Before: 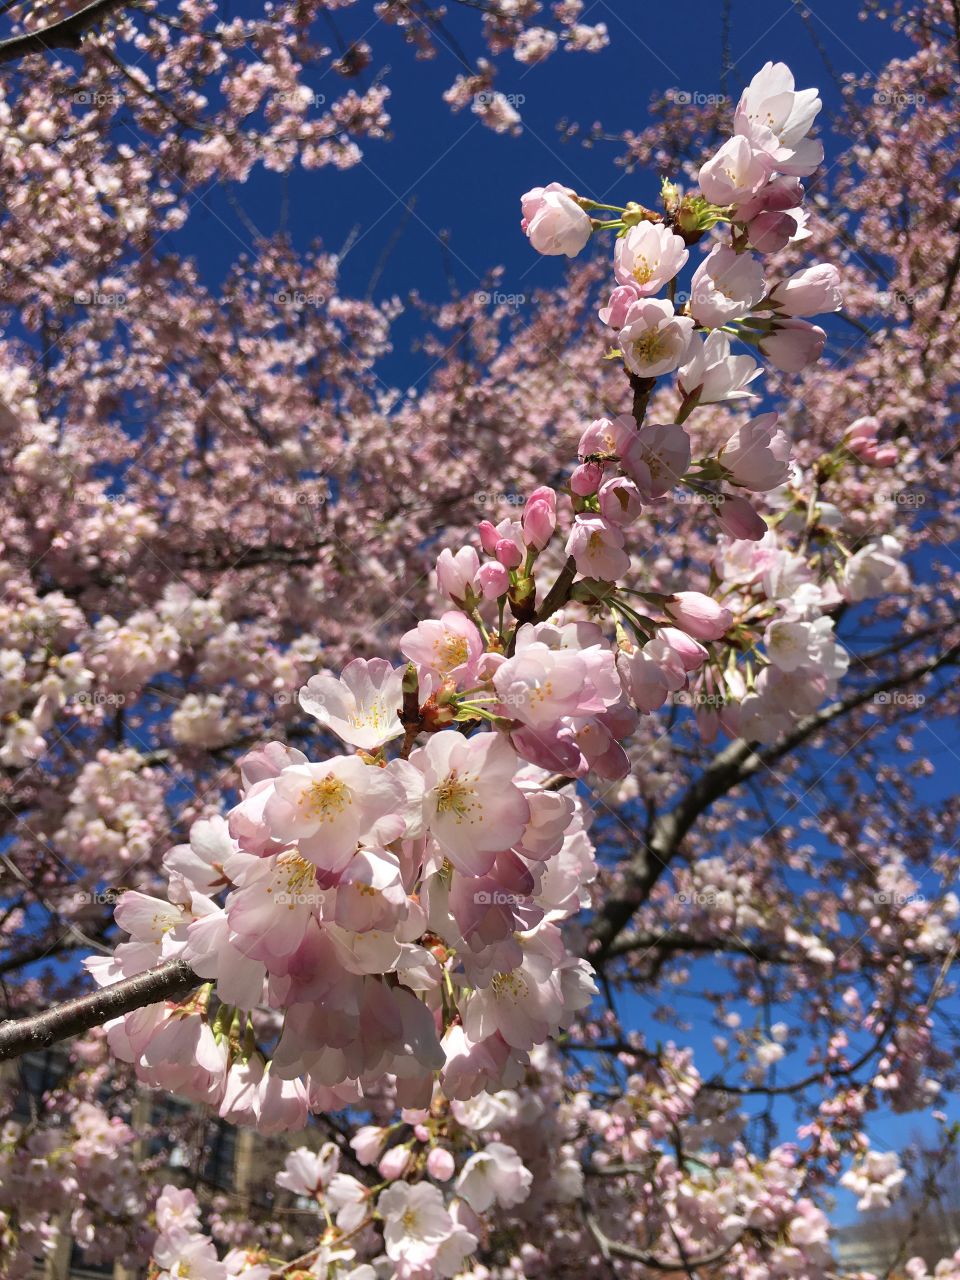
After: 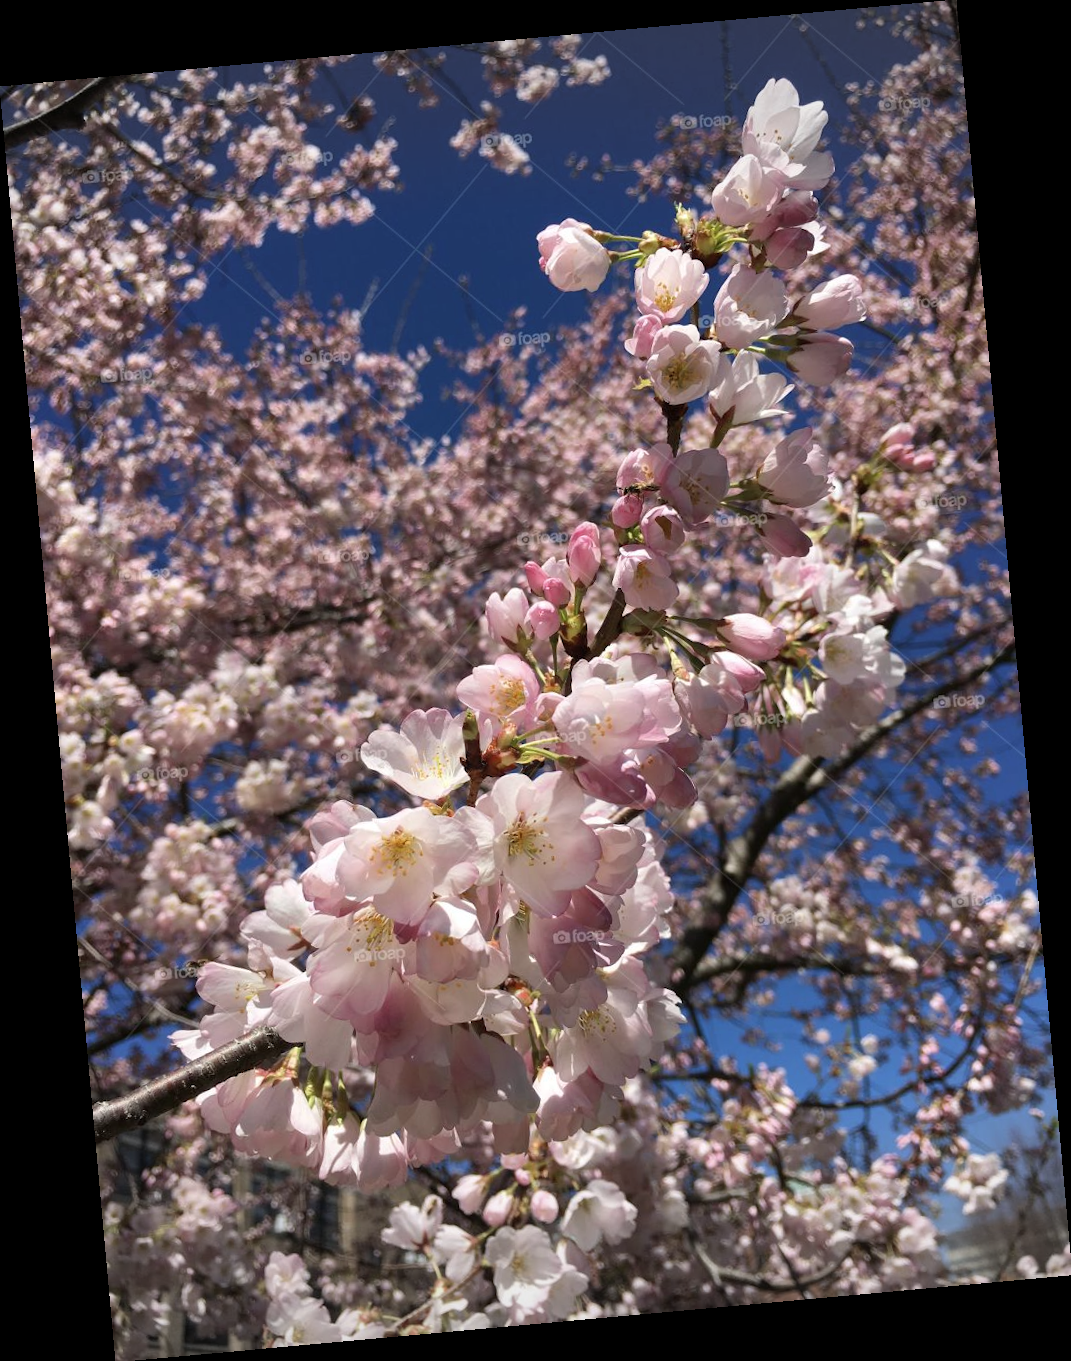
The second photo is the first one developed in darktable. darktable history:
vignetting: fall-off start 100%, brightness -0.282, width/height ratio 1.31
contrast brightness saturation: saturation -0.1
rotate and perspective: rotation -5.2°, automatic cropping off
